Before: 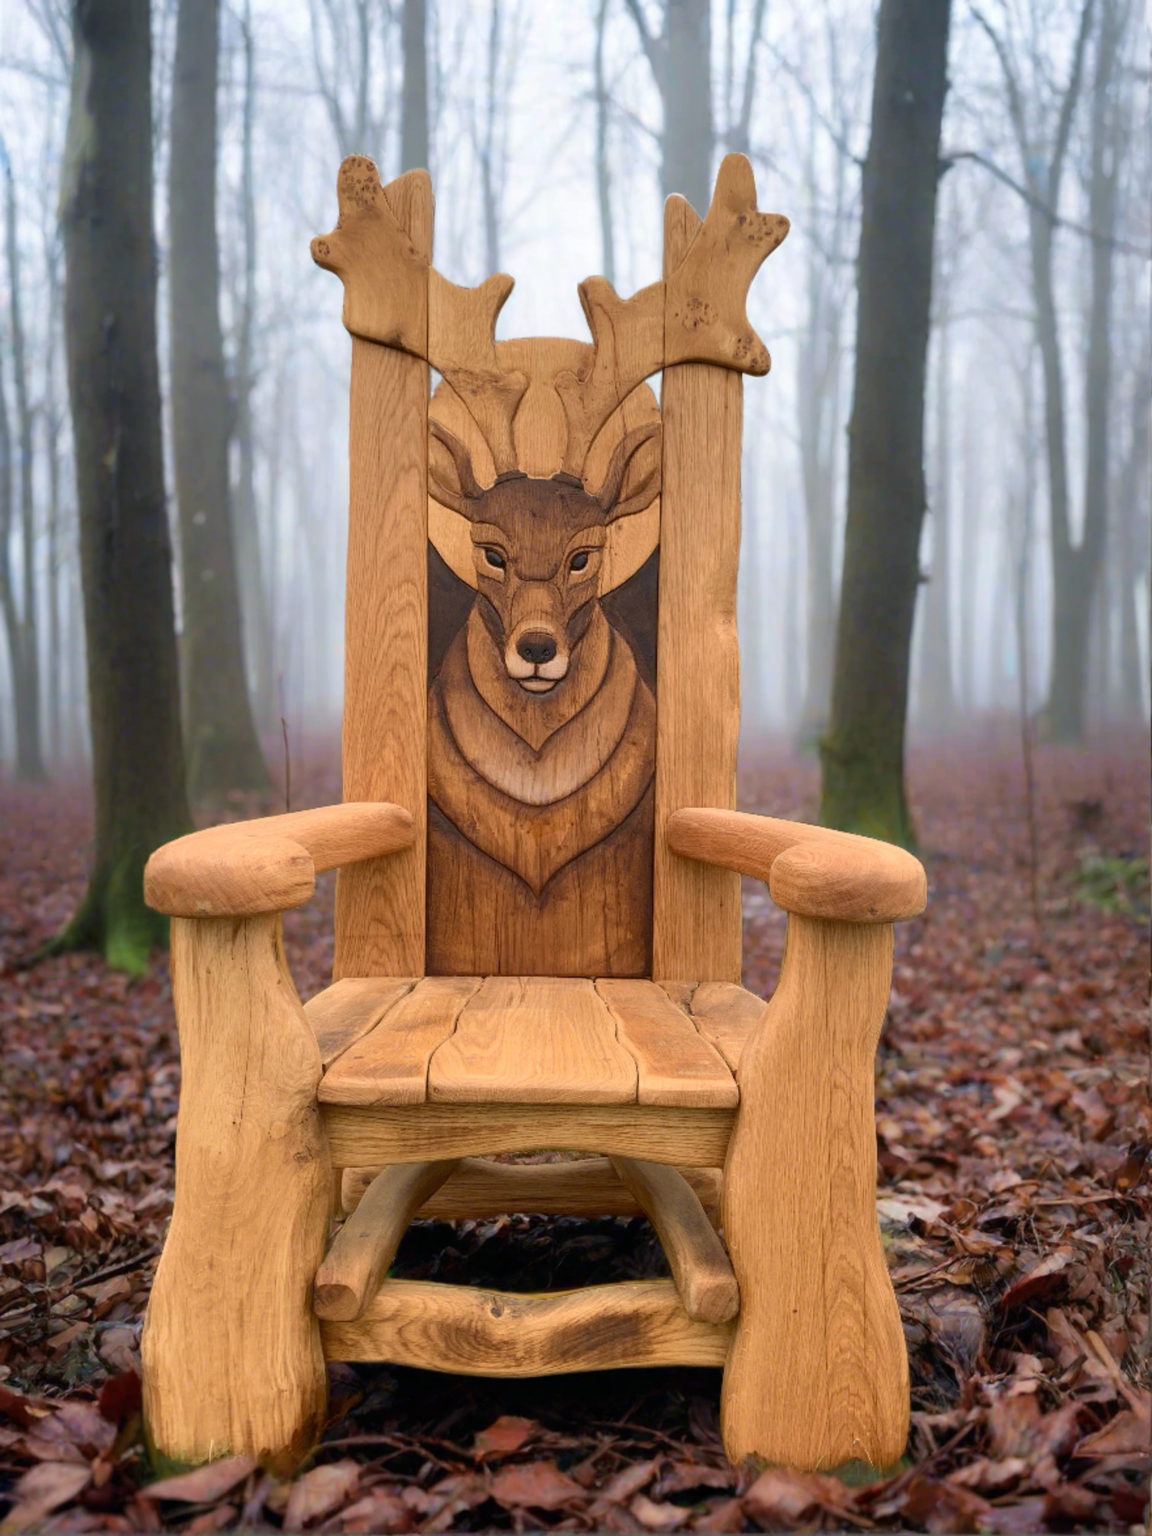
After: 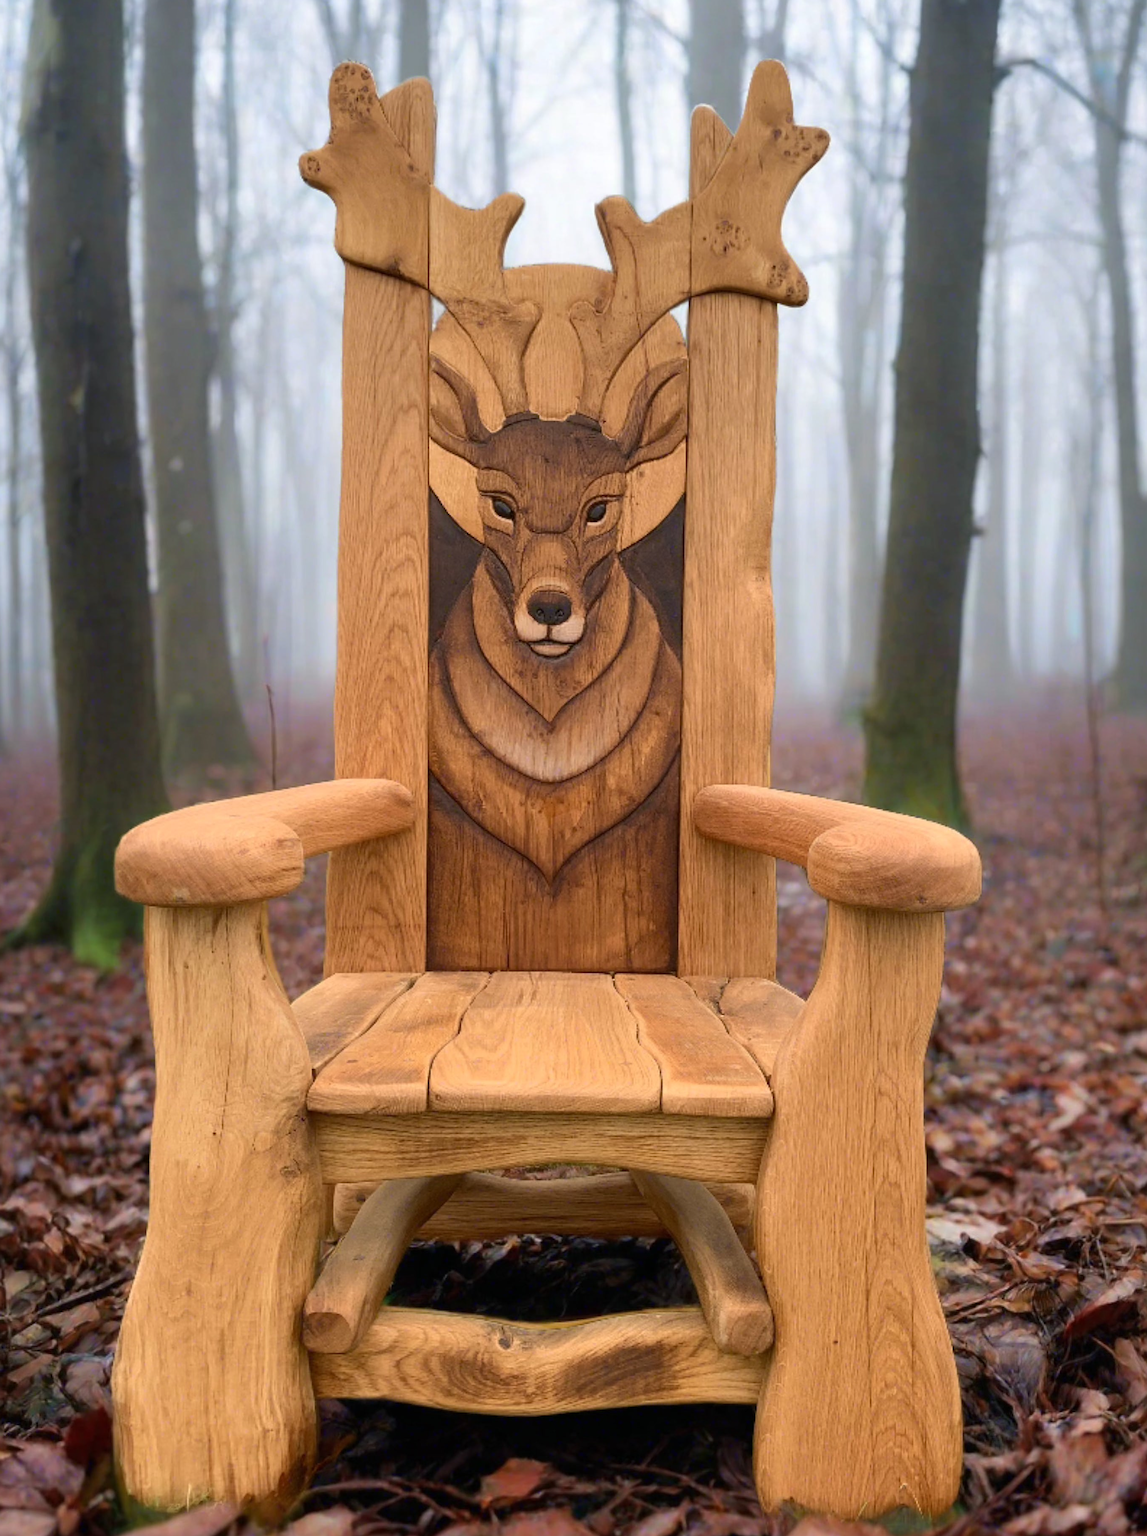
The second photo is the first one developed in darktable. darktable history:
levels: levels [0, 0.498, 0.996]
sharpen: on, module defaults
crop: left 3.55%, top 6.478%, right 6.499%, bottom 3.212%
